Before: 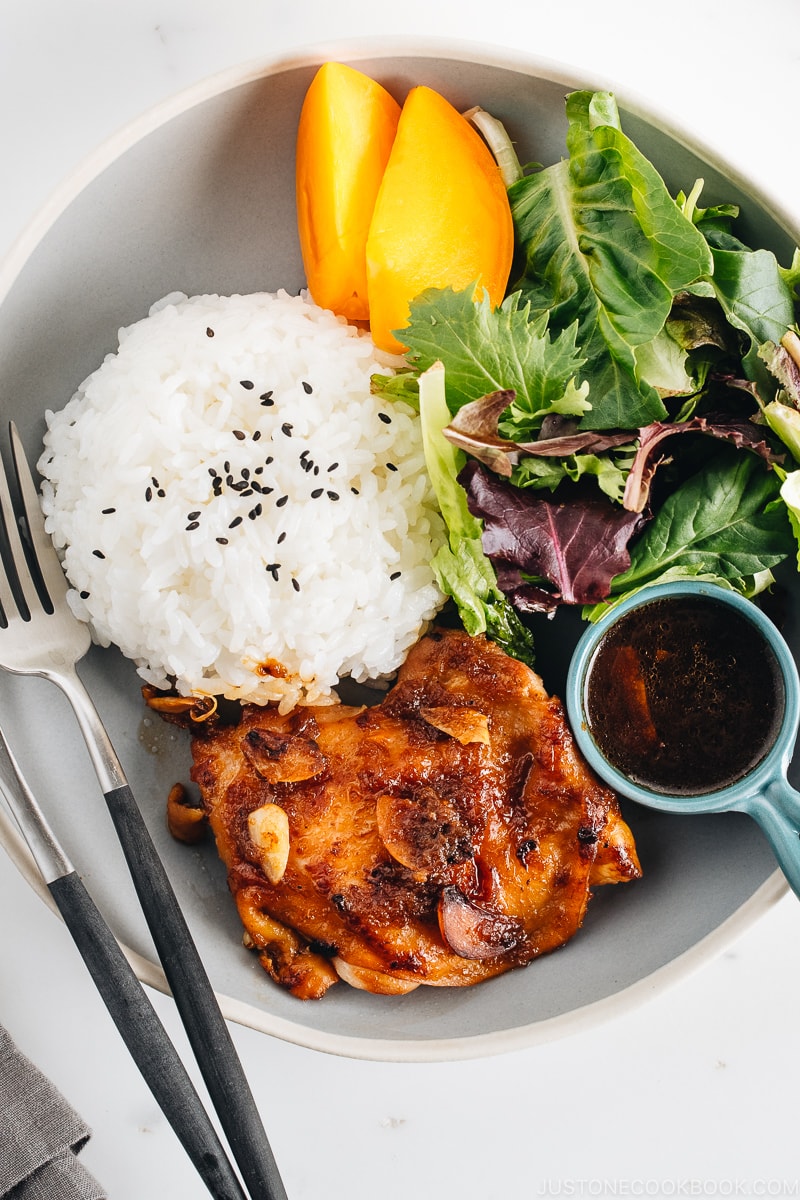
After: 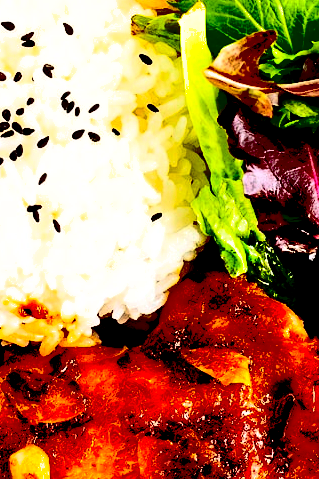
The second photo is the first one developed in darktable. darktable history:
levels: mode automatic
shadows and highlights: on, module defaults
contrast brightness saturation: contrast 0.77, brightness -1, saturation 1
crop: left 30%, top 30%, right 30%, bottom 30%
tone equalizer: -8 EV -0.417 EV, -7 EV -0.389 EV, -6 EV -0.333 EV, -5 EV -0.222 EV, -3 EV 0.222 EV, -2 EV 0.333 EV, -1 EV 0.389 EV, +0 EV 0.417 EV, edges refinement/feathering 500, mask exposure compensation -1.57 EV, preserve details no
